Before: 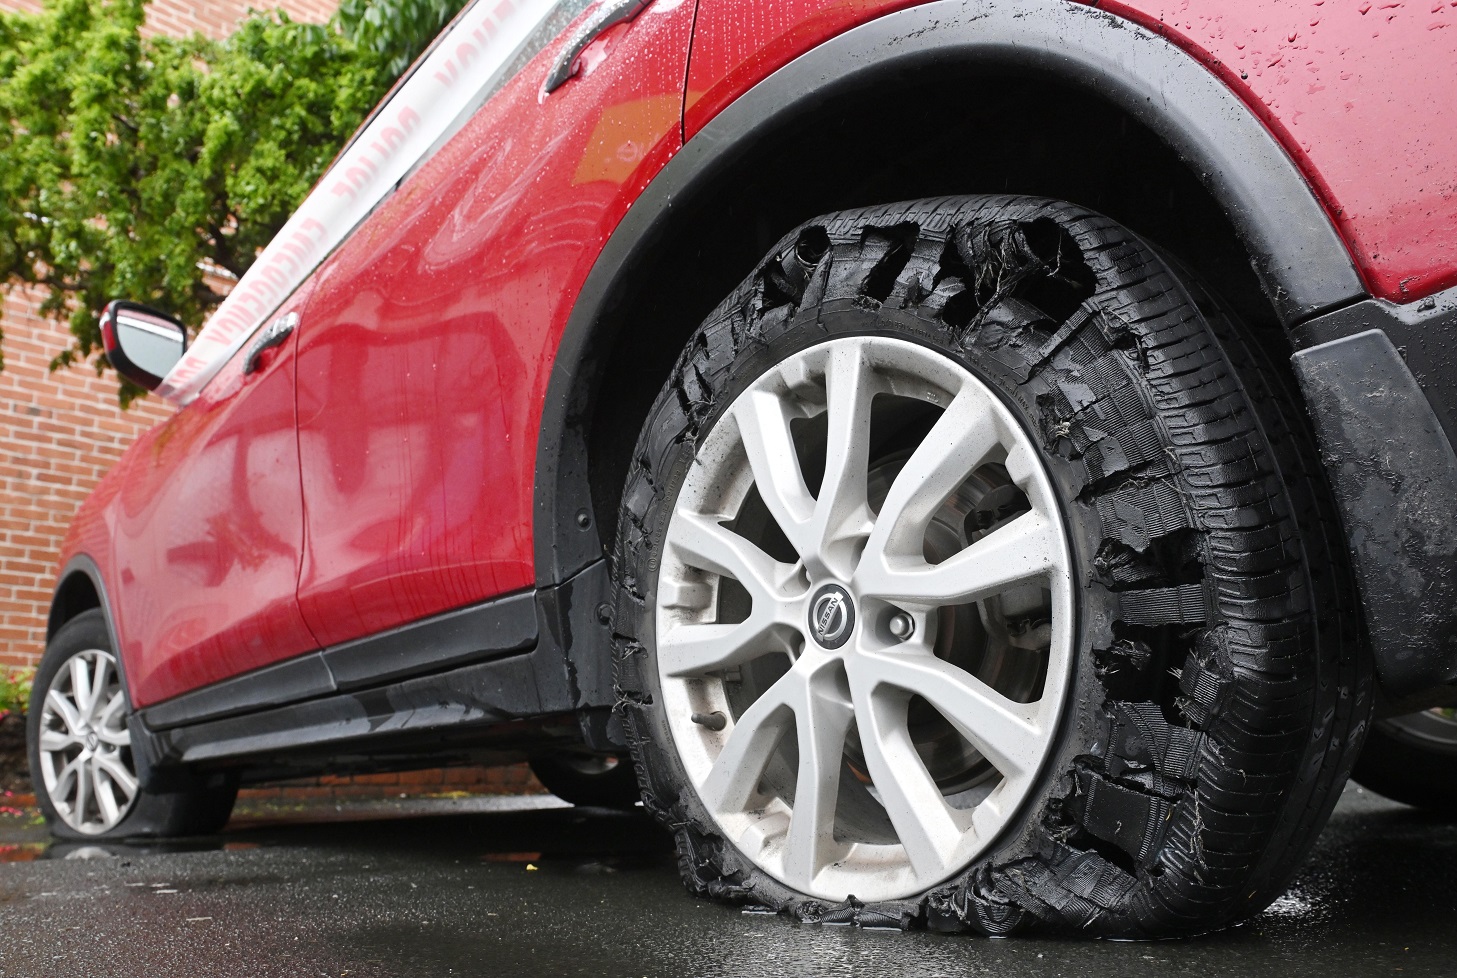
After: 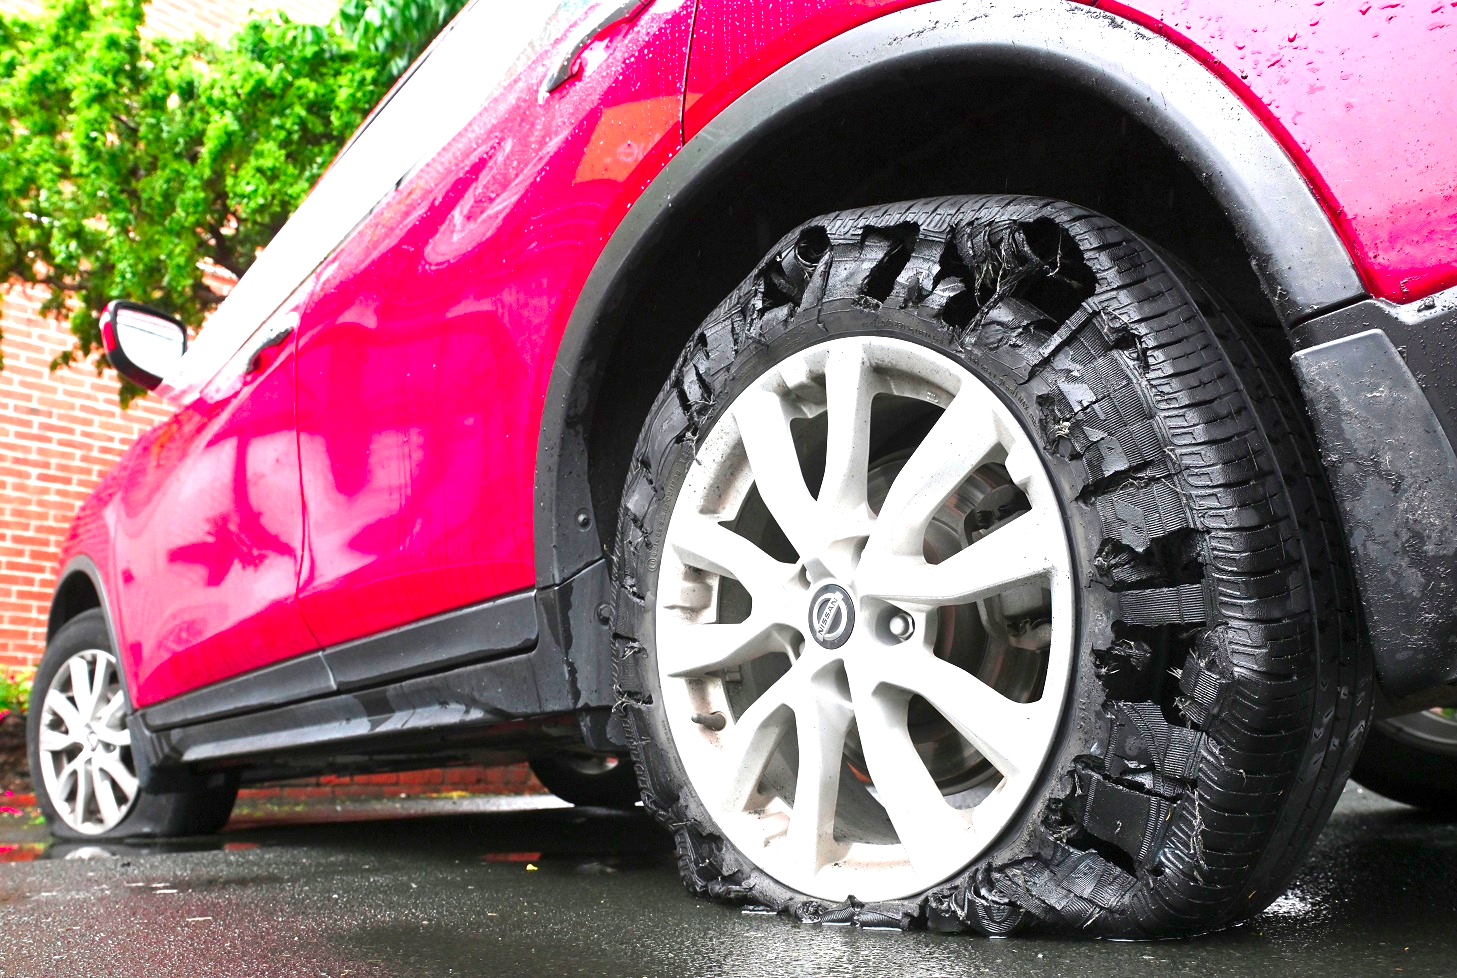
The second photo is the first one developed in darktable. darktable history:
exposure: black level correction 0.001, exposure 0.5 EV, compensate exposure bias true, compensate highlight preservation false
color contrast: green-magenta contrast 1.73, blue-yellow contrast 1.15
